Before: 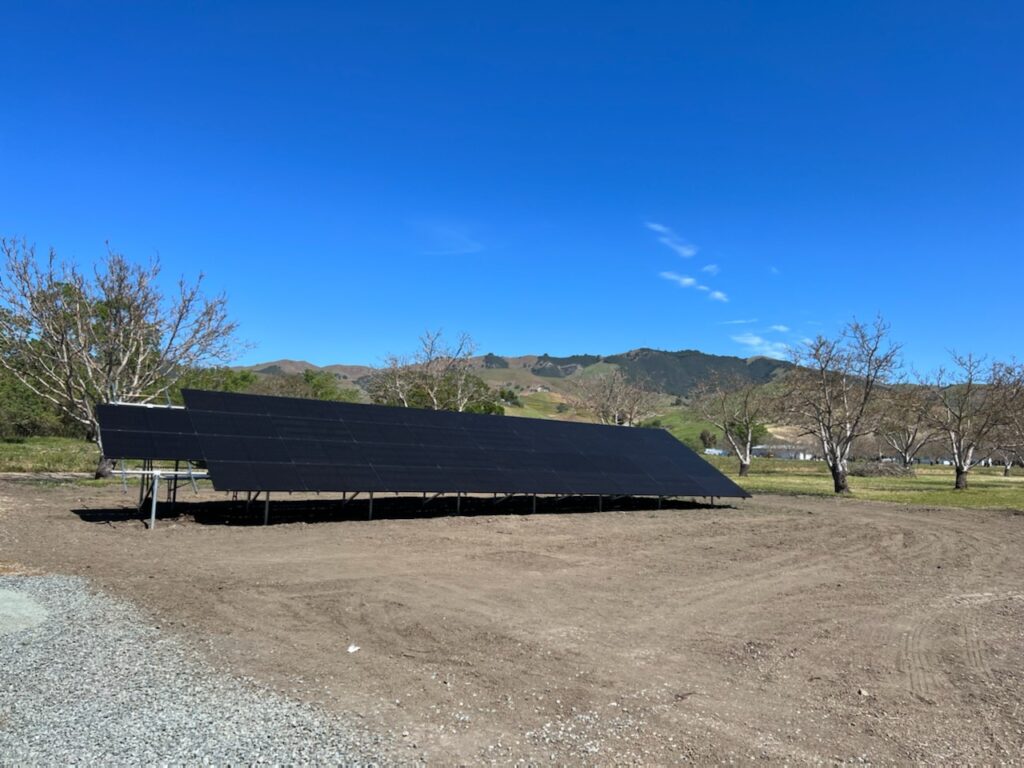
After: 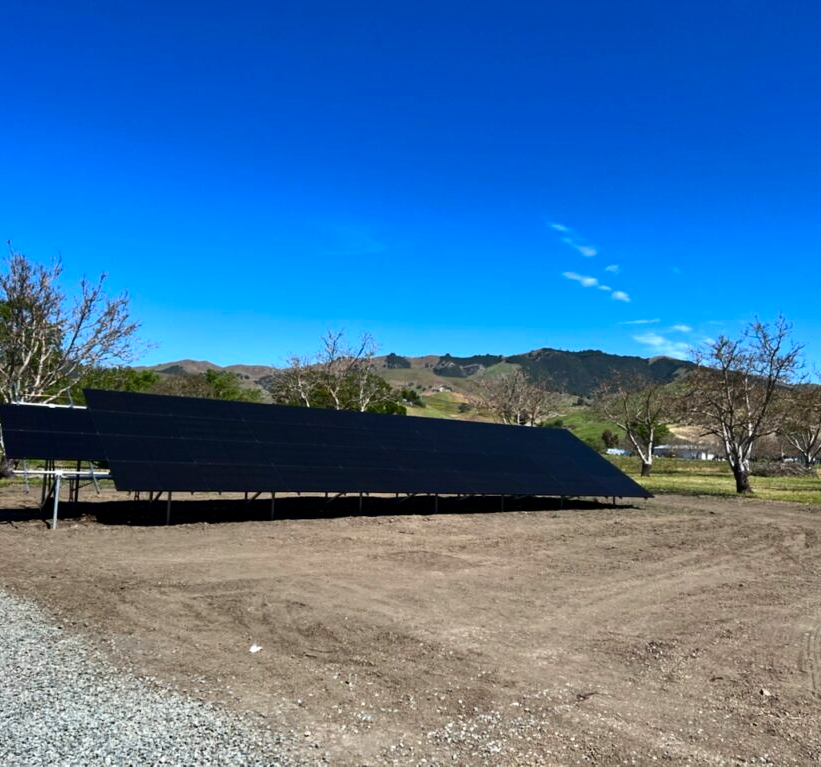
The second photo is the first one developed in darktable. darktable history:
shadows and highlights: radius 171.16, shadows 27, white point adjustment 3.13, highlights -67.95, soften with gaussian
white balance: emerald 1
contrast brightness saturation: contrast 0.19, brightness -0.11, saturation 0.21
crop and rotate: left 9.597%, right 10.195%
